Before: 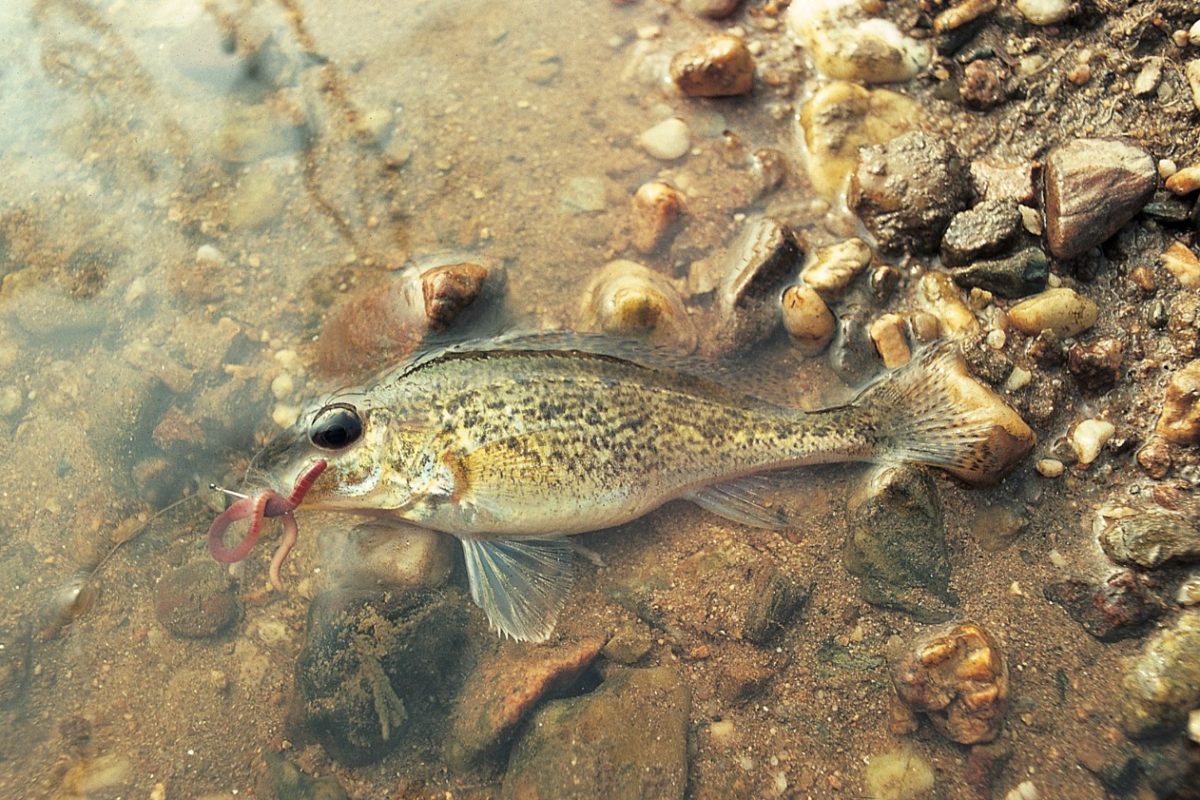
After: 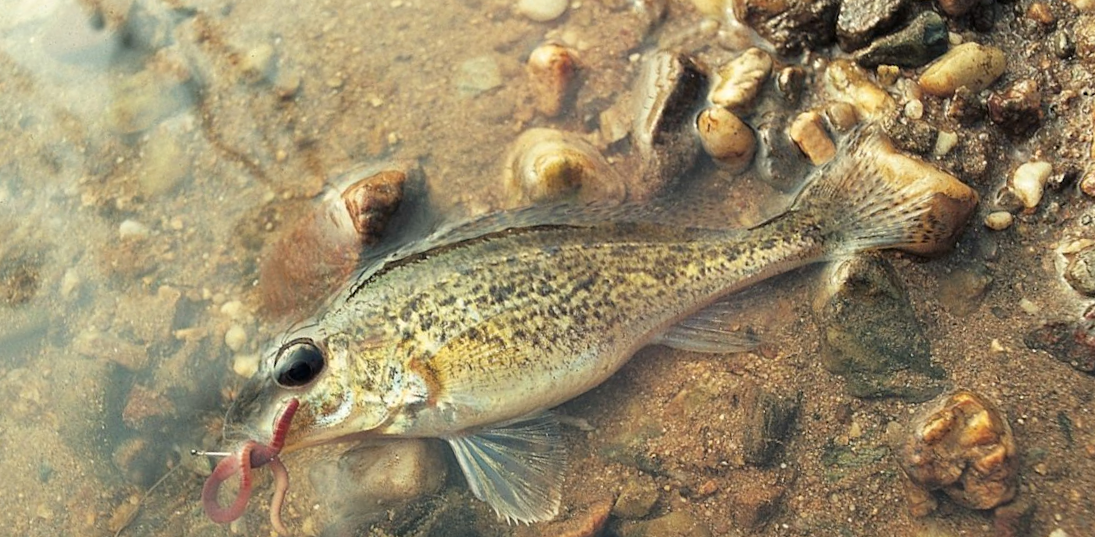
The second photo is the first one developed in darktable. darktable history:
rotate and perspective: rotation -14.8°, crop left 0.1, crop right 0.903, crop top 0.25, crop bottom 0.748
color balance rgb: linear chroma grading › global chroma -0.67%, saturation formula JzAzBz (2021)
